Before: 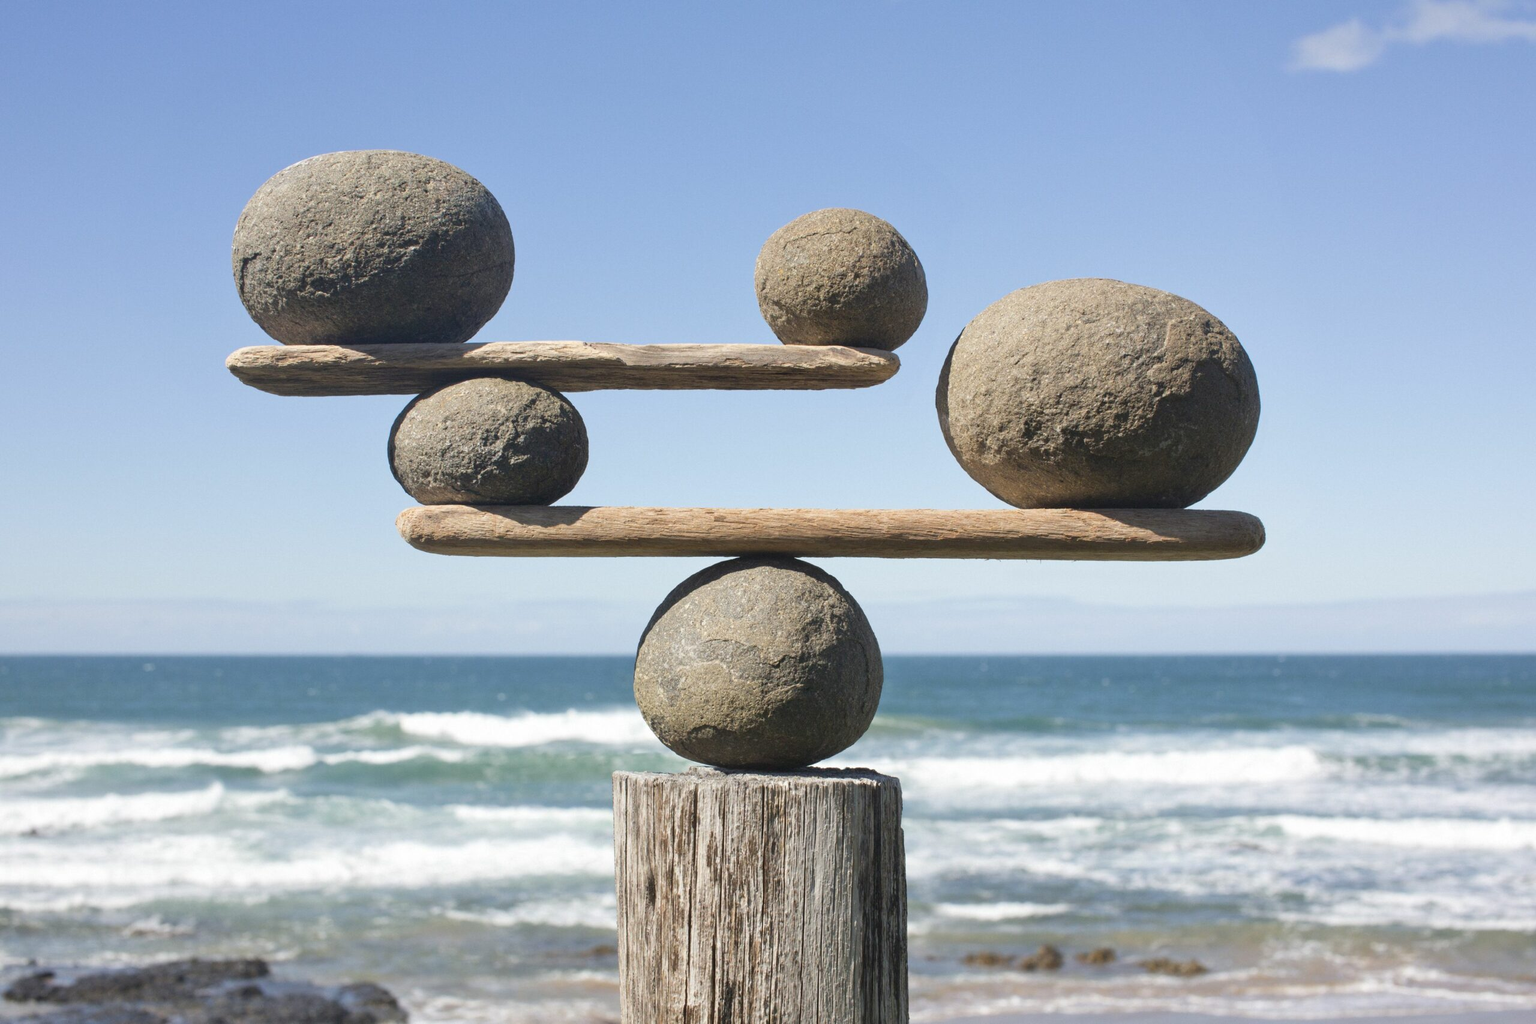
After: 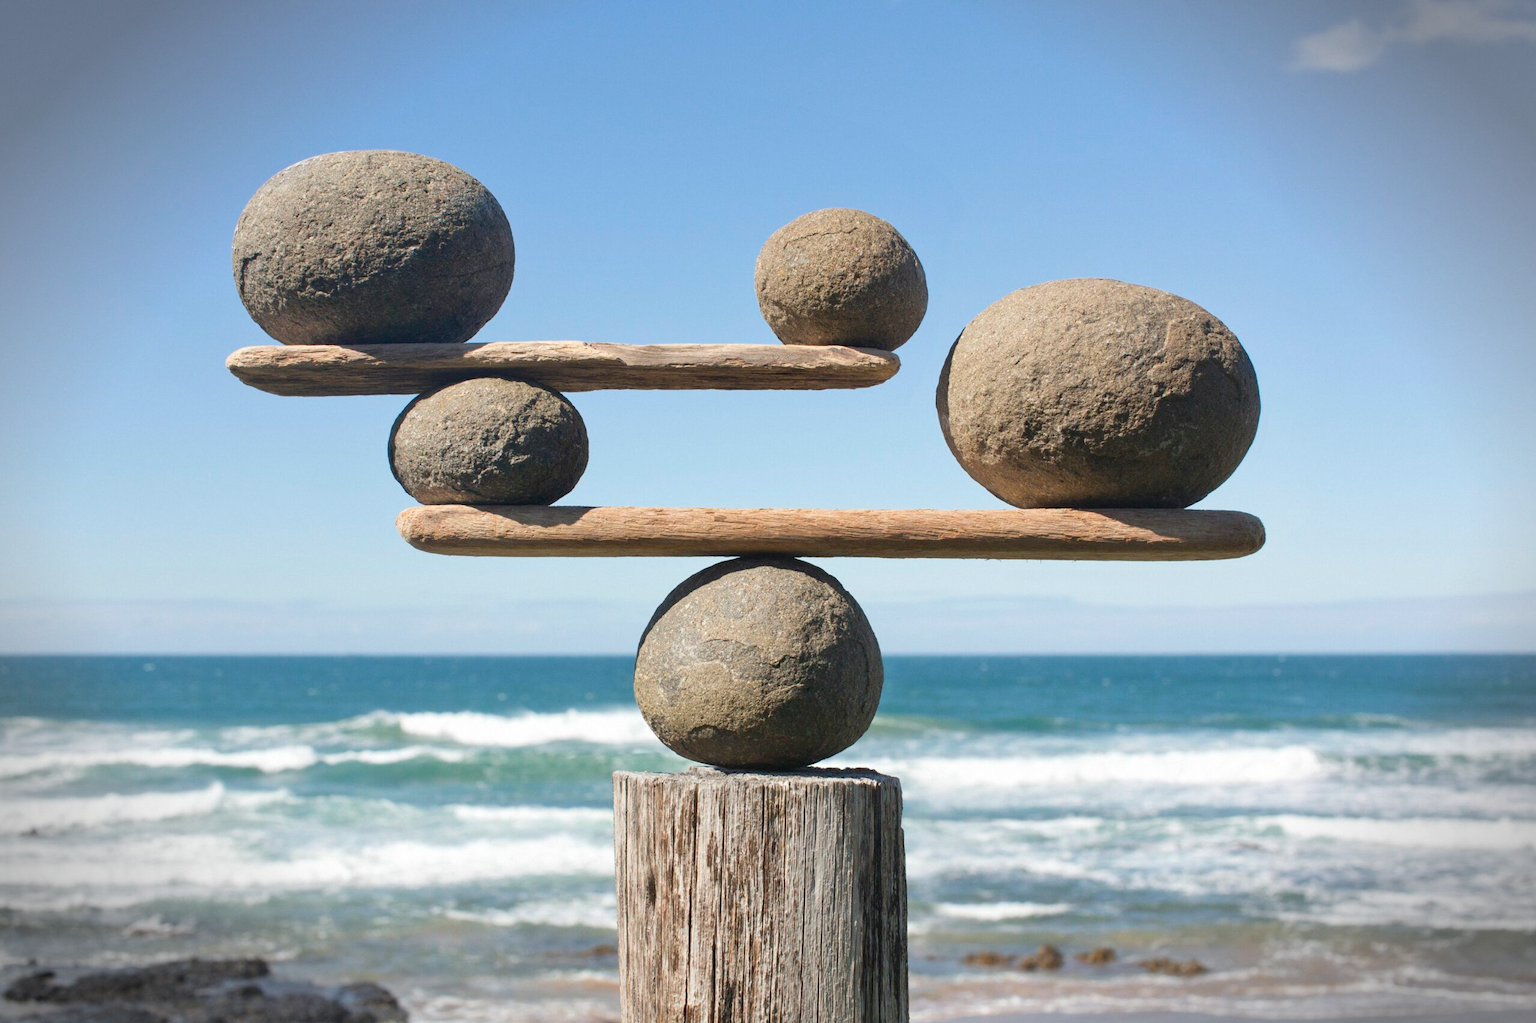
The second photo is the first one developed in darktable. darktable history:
vignetting: fall-off start 90.76%, fall-off radius 38.21%, width/height ratio 1.221, shape 1.29, unbound false
color correction: highlights b* -0.025, saturation 1.06
